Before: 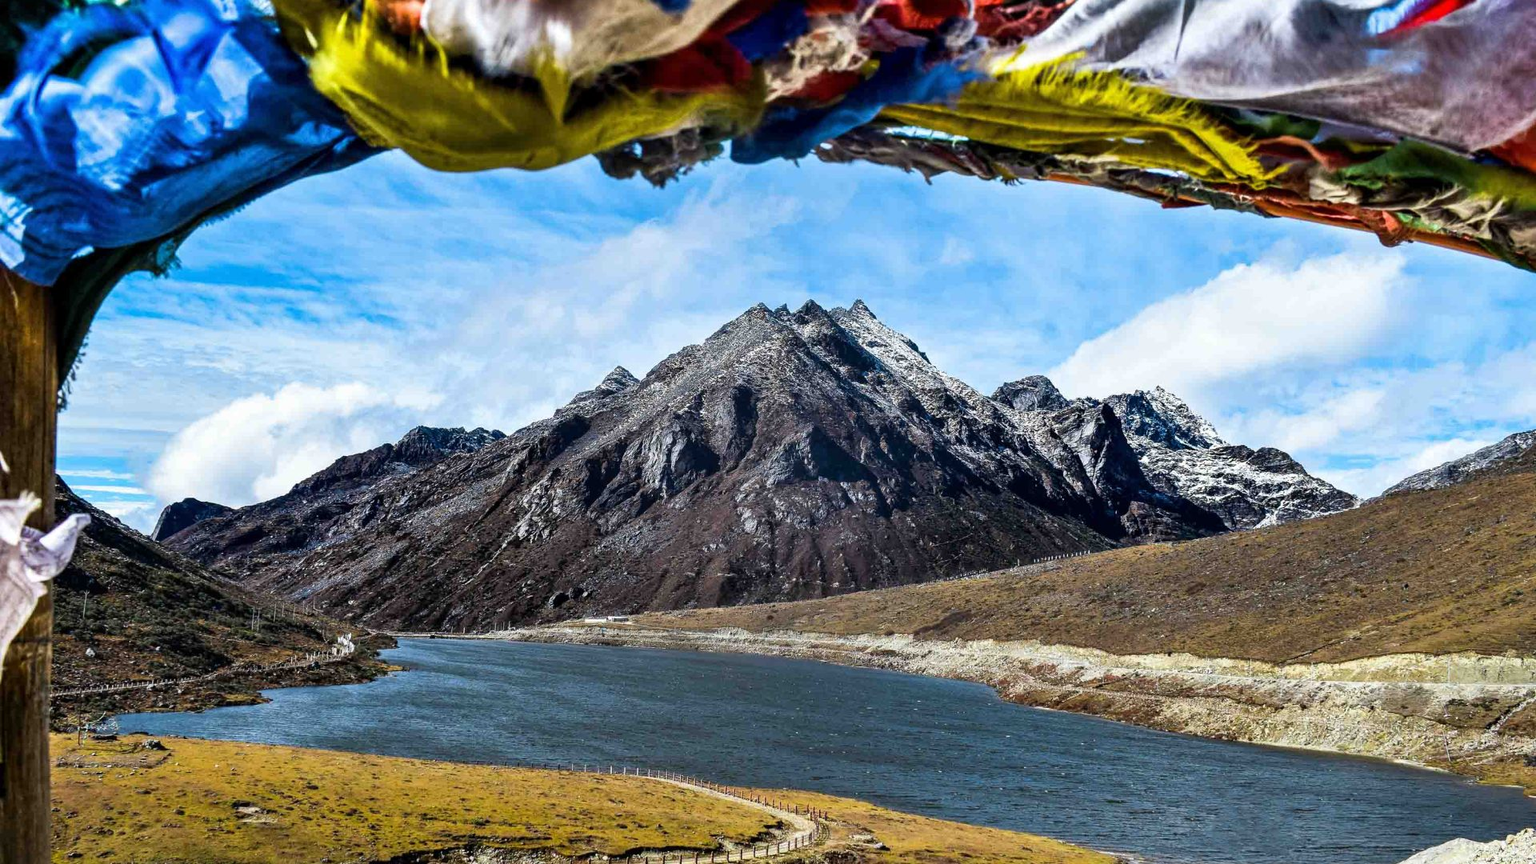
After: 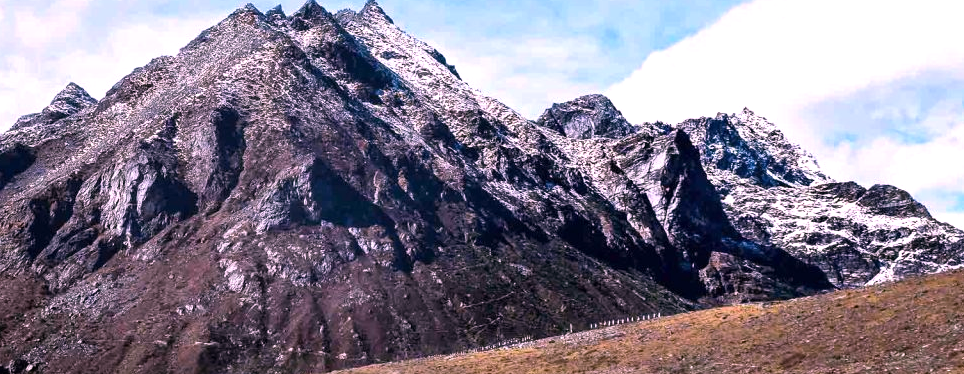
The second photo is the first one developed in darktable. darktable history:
crop: left 36.607%, top 34.735%, right 13.146%, bottom 30.611%
white balance: red 1.188, blue 1.11
exposure: exposure 0.3 EV, compensate highlight preservation false
